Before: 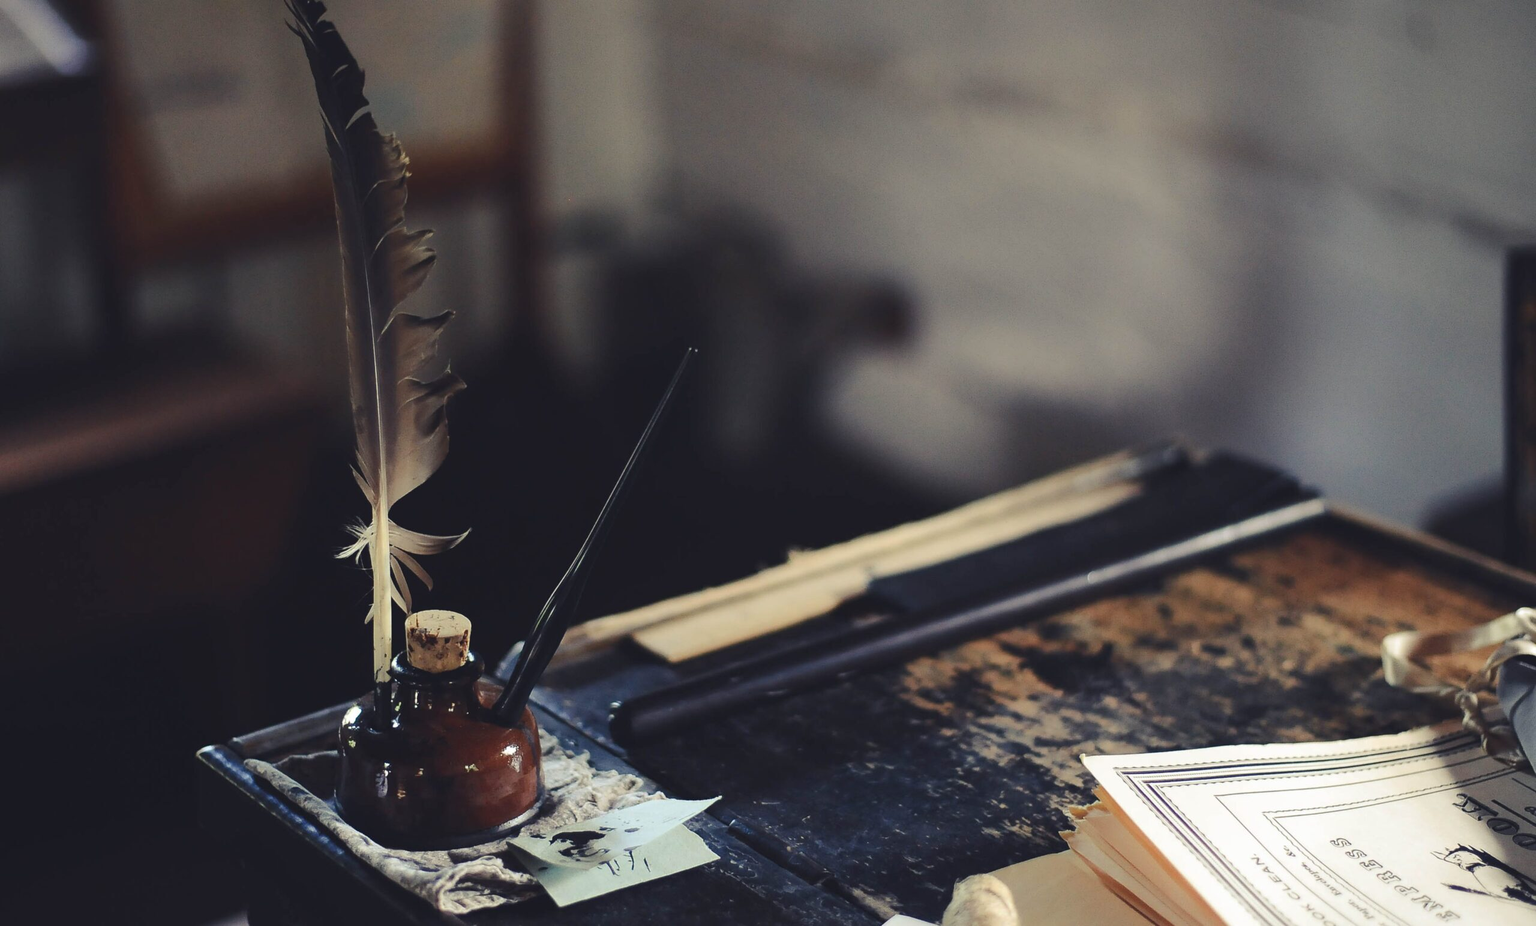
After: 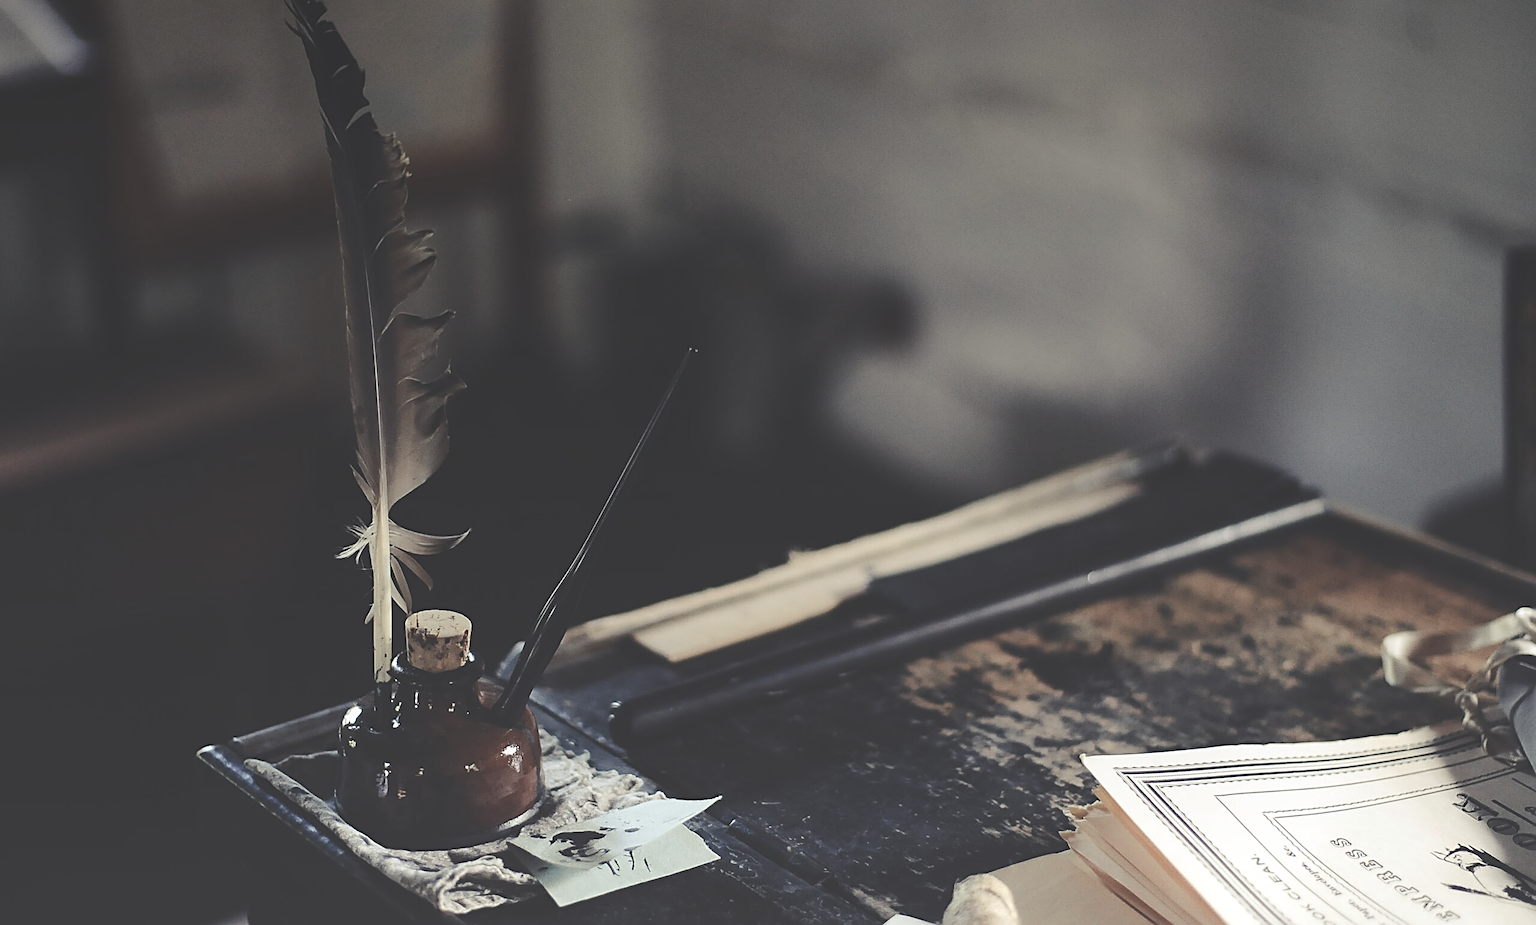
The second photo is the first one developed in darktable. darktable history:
graduated density: on, module defaults
sharpen: radius 2.767
contrast brightness saturation: contrast 0.1, saturation -0.36
exposure: black level correction -0.041, exposure 0.064 EV, compensate highlight preservation false
